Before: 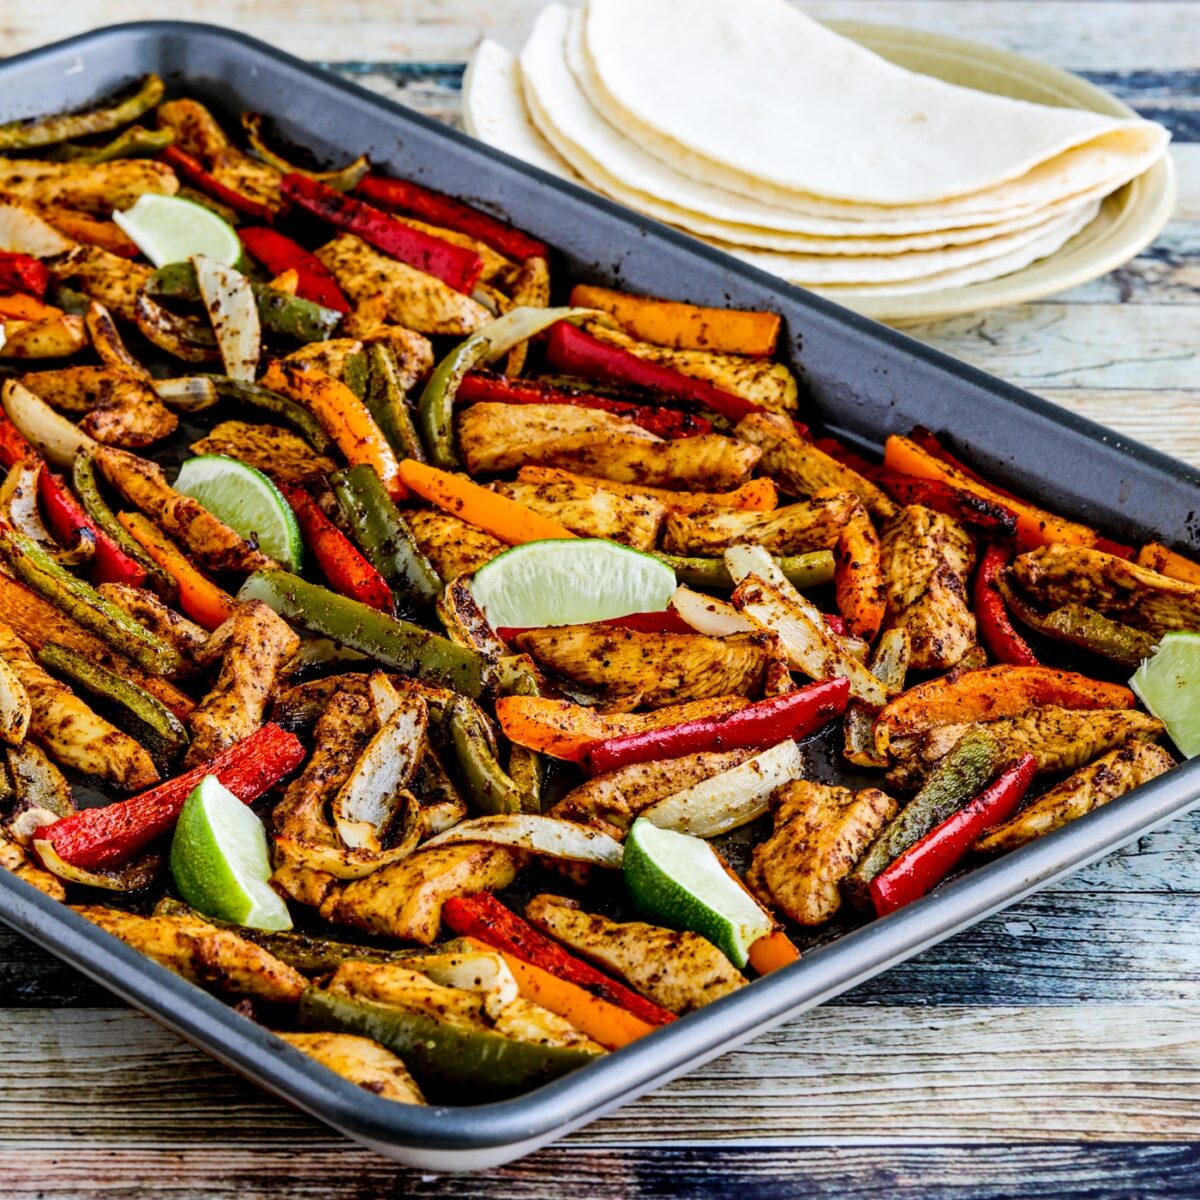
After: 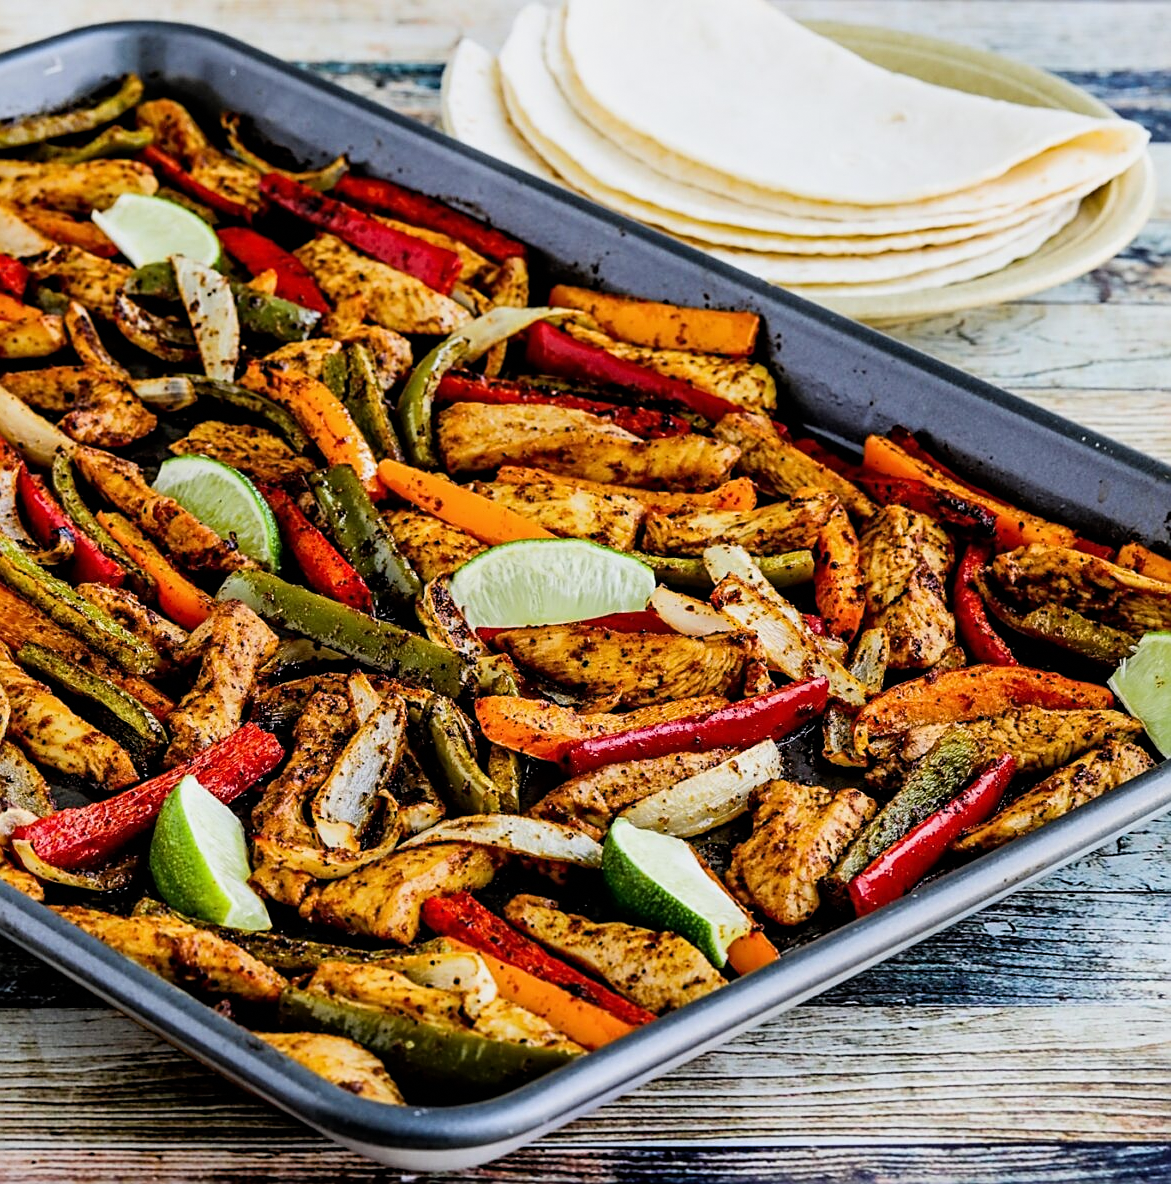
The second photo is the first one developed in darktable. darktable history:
grain: coarseness 0.81 ISO, strength 1.34%, mid-tones bias 0%
sharpen: on, module defaults
crop and rotate: left 1.774%, right 0.633%, bottom 1.28%
filmic rgb: black relative exposure -9.5 EV, white relative exposure 3.02 EV, hardness 6.12
